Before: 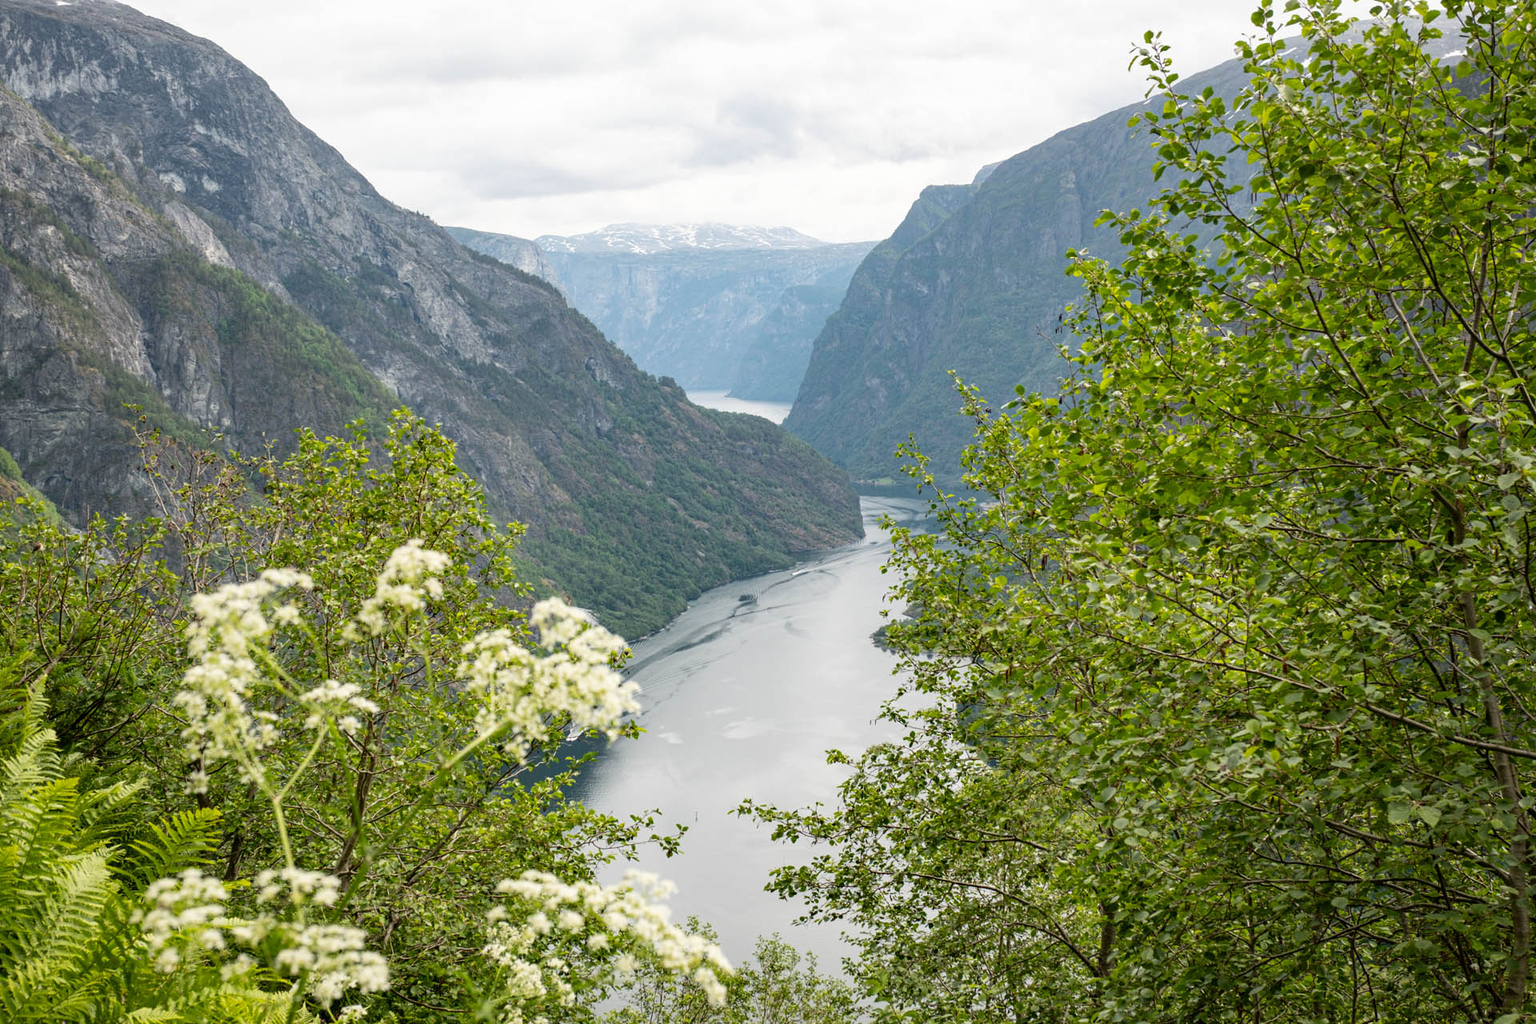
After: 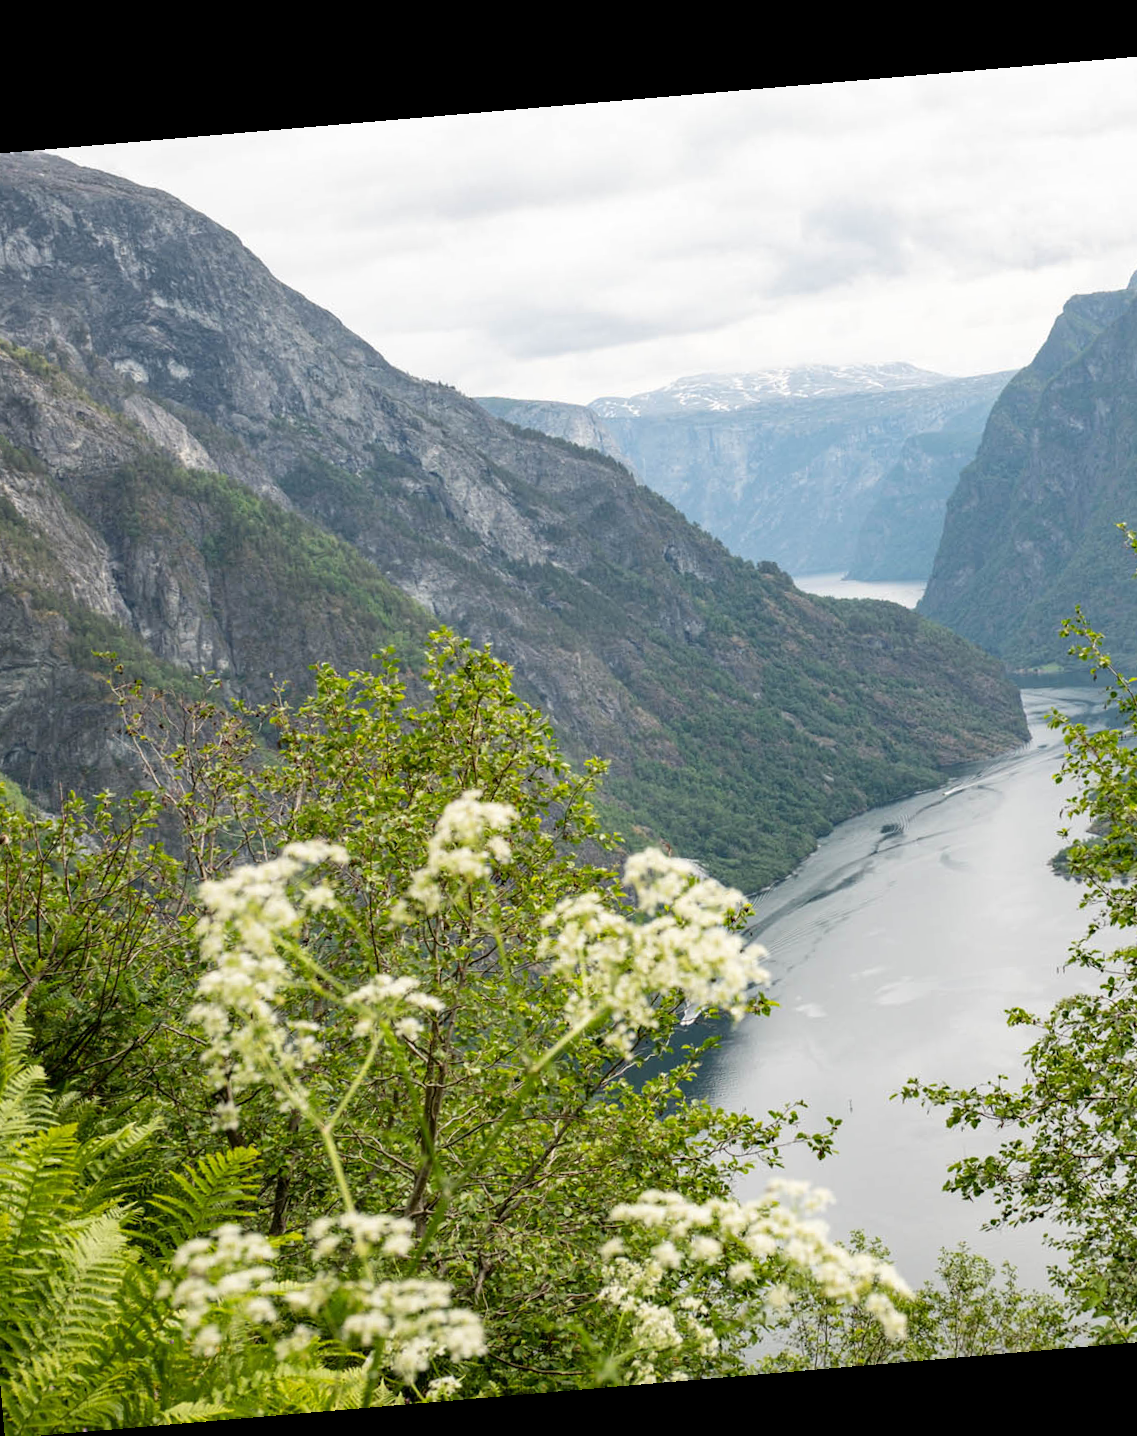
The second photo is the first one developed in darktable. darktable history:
color balance: contrast fulcrum 17.78%
crop: left 5.114%, right 38.589%
rotate and perspective: rotation -4.86°, automatic cropping off
